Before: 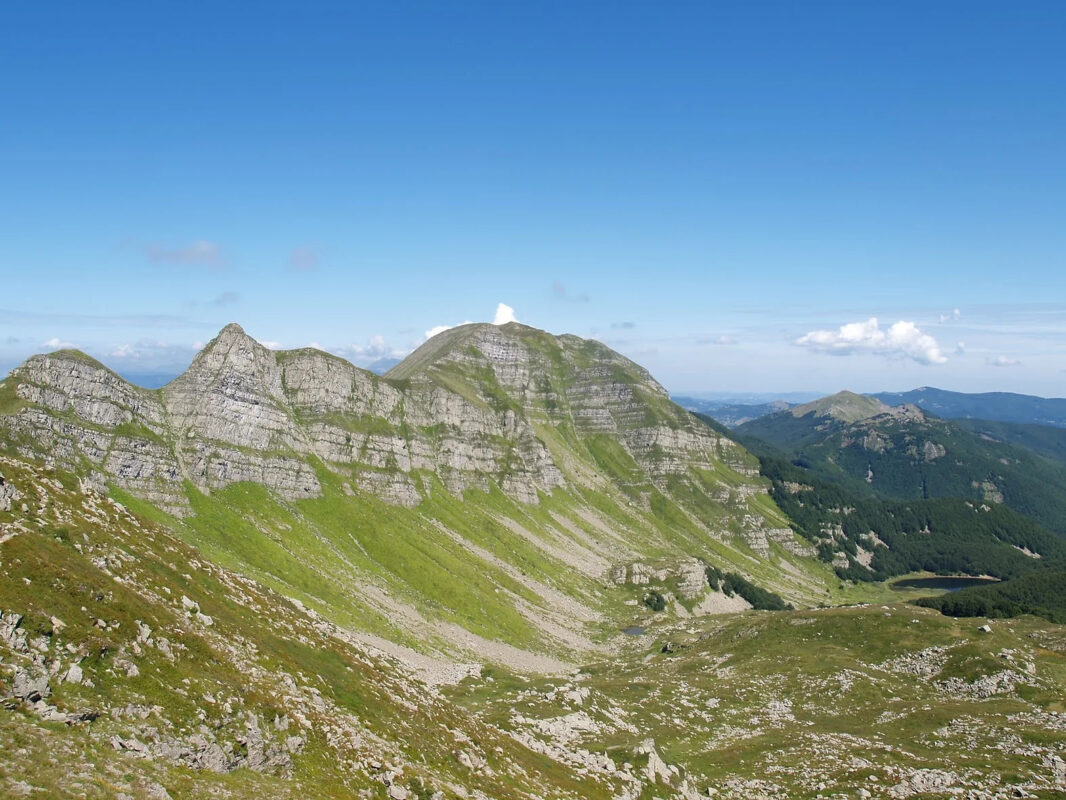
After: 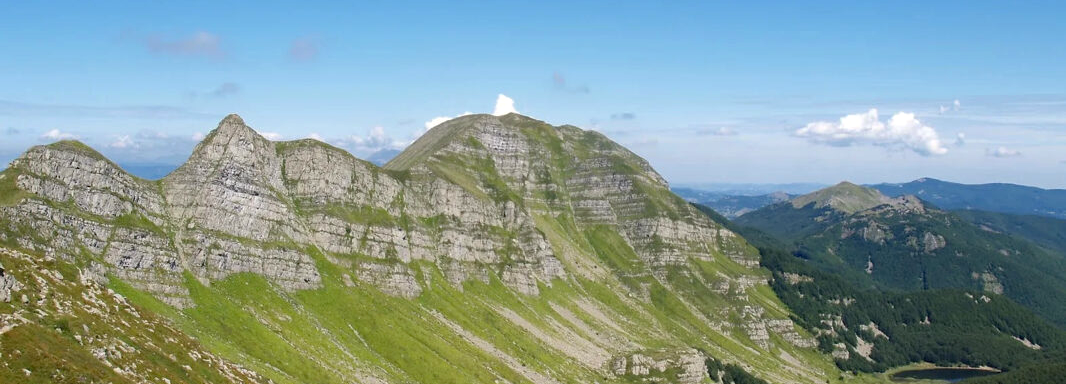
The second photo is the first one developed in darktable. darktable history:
haze removal: compatibility mode true, adaptive false
crop and rotate: top 26.255%, bottom 25.736%
